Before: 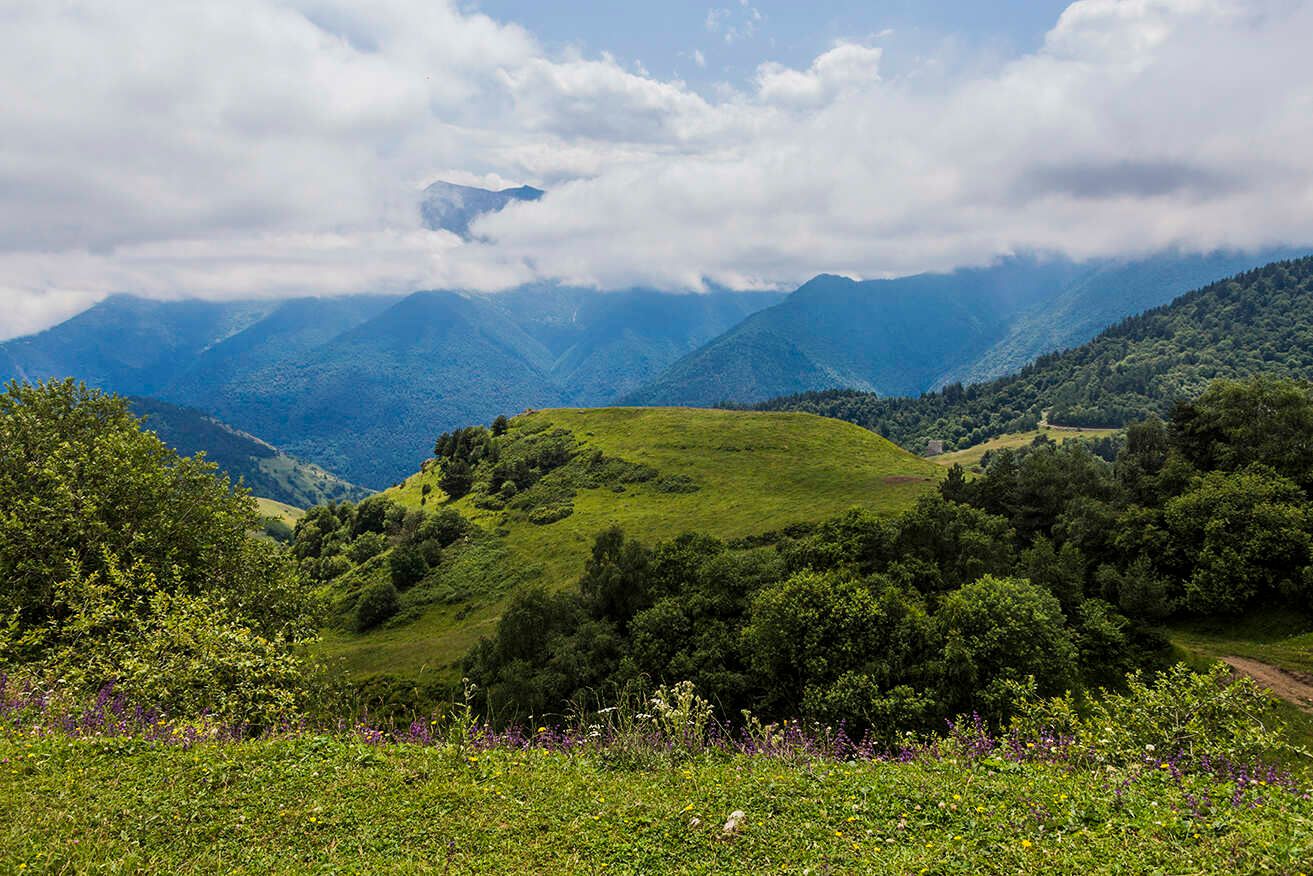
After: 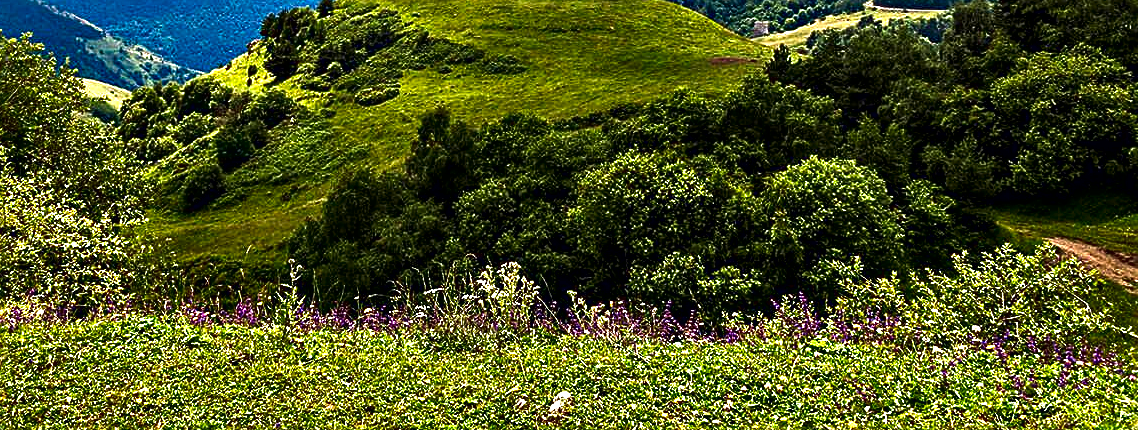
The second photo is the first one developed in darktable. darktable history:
exposure: exposure 0.788 EV, compensate highlight preservation false
tone curve: curves: ch0 [(0, 0) (0.003, 0.003) (0.011, 0.015) (0.025, 0.031) (0.044, 0.056) (0.069, 0.083) (0.1, 0.113) (0.136, 0.145) (0.177, 0.184) (0.224, 0.225) (0.277, 0.275) (0.335, 0.327) (0.399, 0.385) (0.468, 0.447) (0.543, 0.528) (0.623, 0.611) (0.709, 0.703) (0.801, 0.802) (0.898, 0.902) (1, 1)], color space Lab, independent channels, preserve colors none
crop and rotate: left 13.259%, top 47.926%, bottom 2.922%
contrast equalizer: y [[0.6 ×6], [0.55 ×6], [0 ×6], [0 ×6], [0 ×6]]
sharpen: on, module defaults
velvia: on, module defaults
contrast brightness saturation: brightness -0.25, saturation 0.197
